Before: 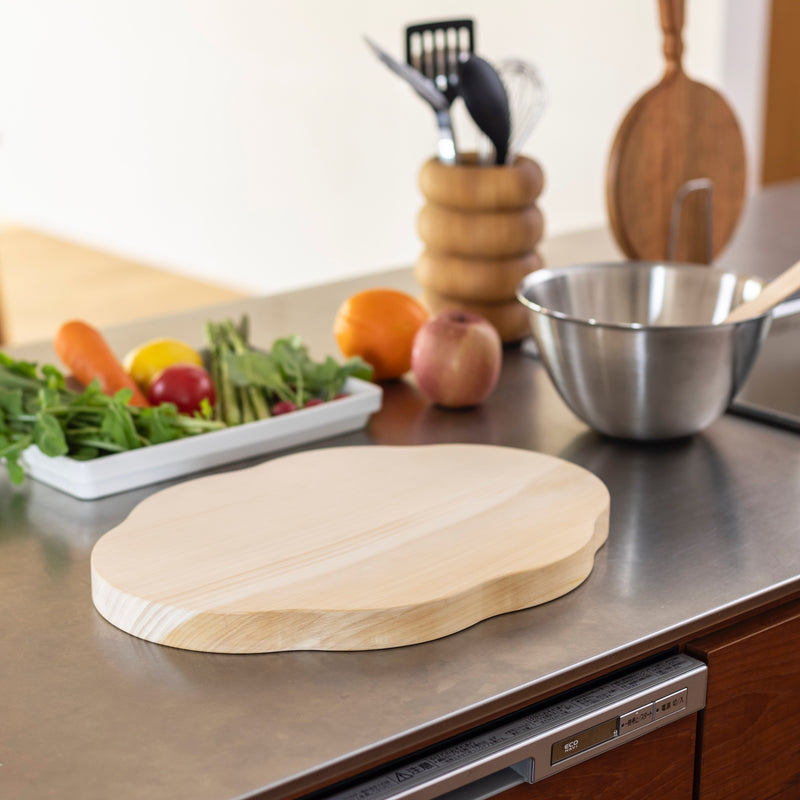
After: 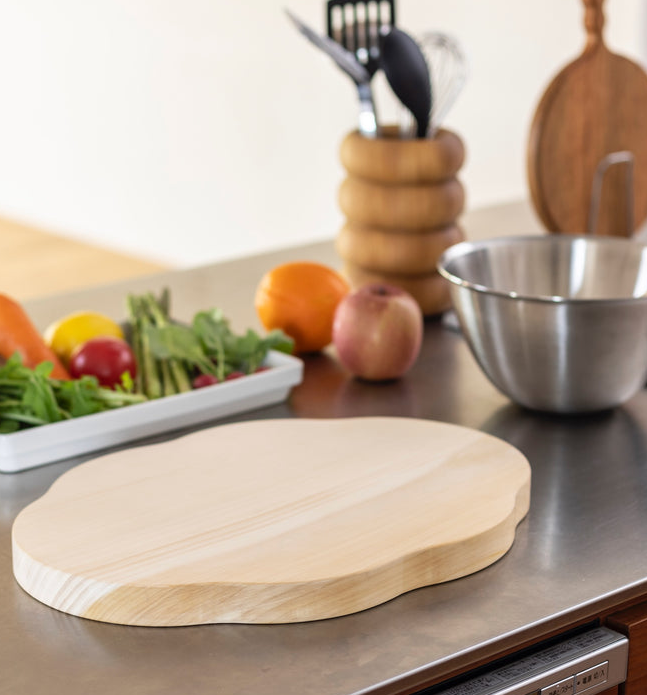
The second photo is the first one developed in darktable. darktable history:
crop: left 9.929%, top 3.475%, right 9.188%, bottom 9.529%
rgb levels: preserve colors max RGB
